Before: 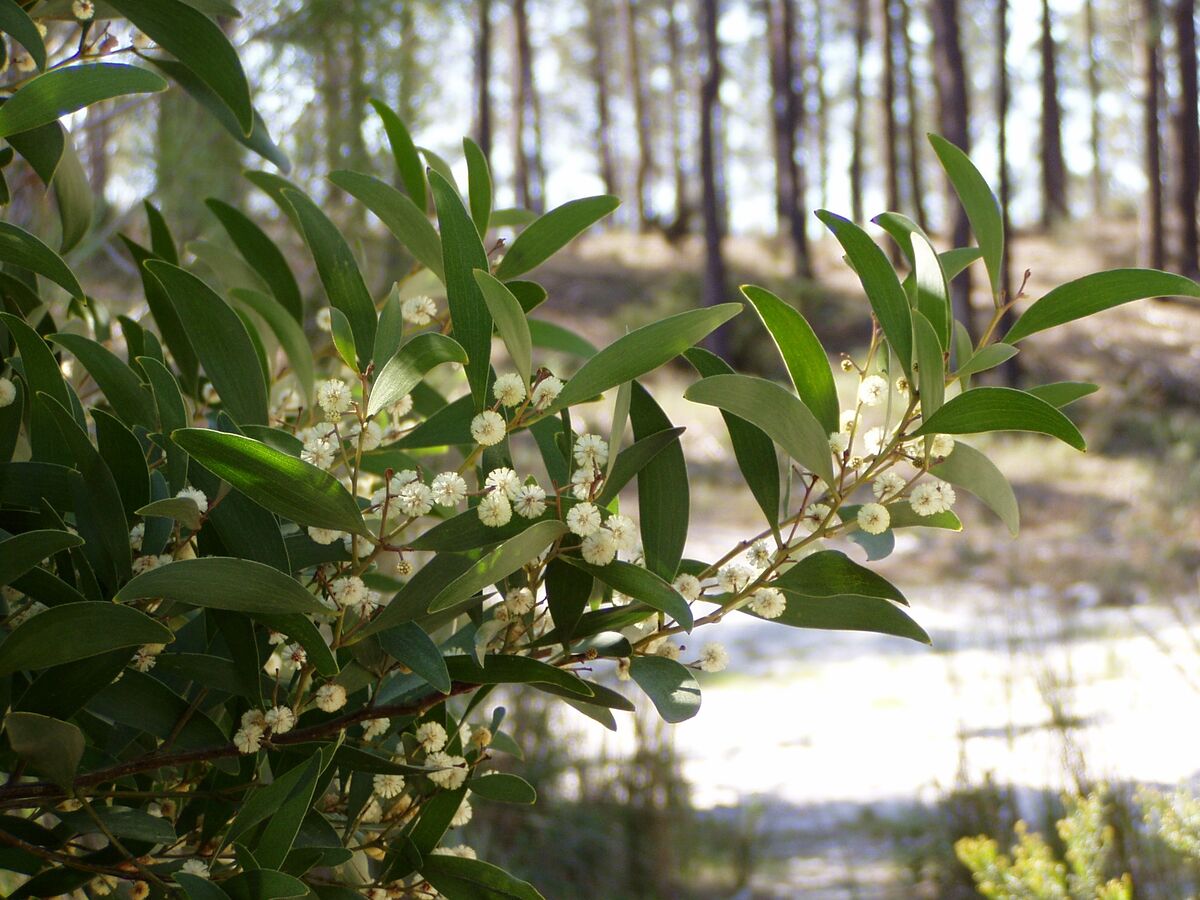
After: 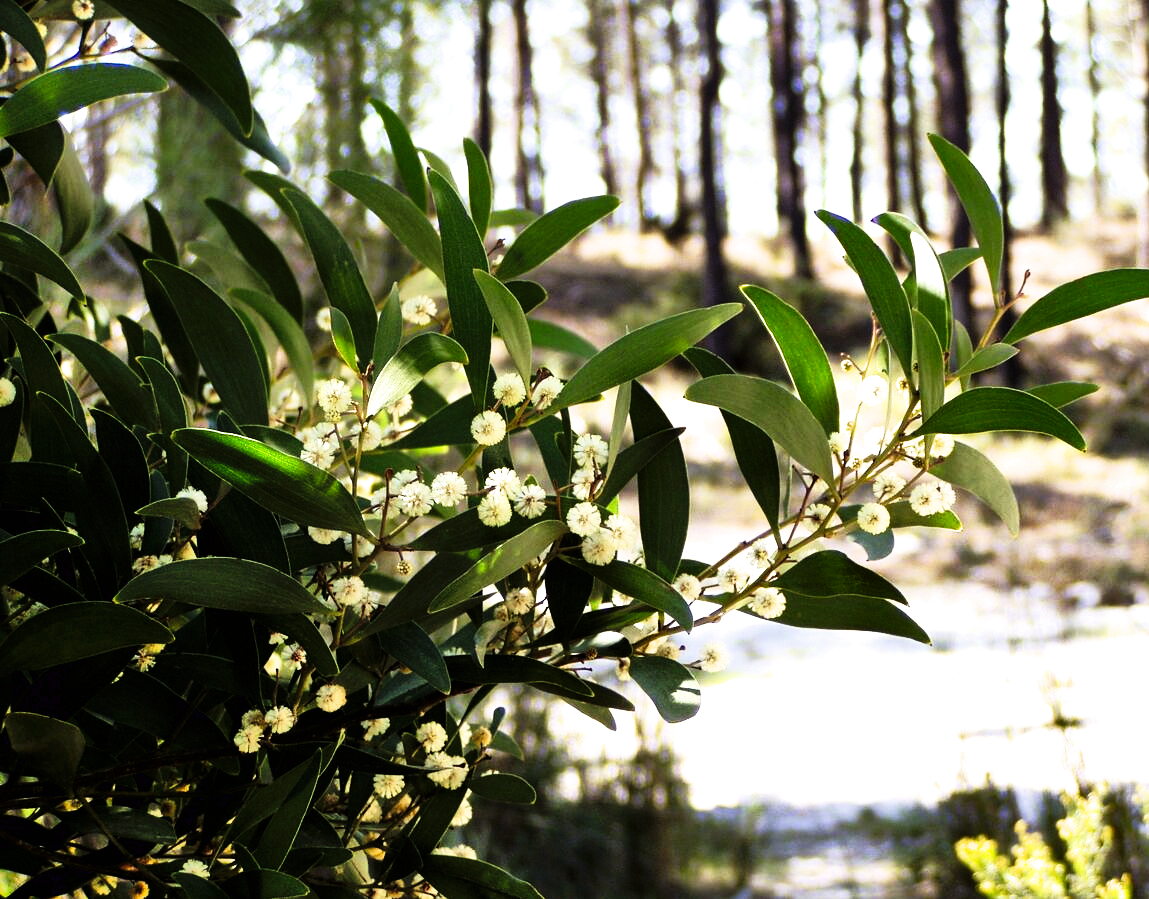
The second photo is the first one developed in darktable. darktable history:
filmic rgb: black relative exposure -6.39 EV, white relative exposure 2.42 EV, target white luminance 99.915%, hardness 5.26, latitude 0.391%, contrast 1.424, highlights saturation mix 2.63%, preserve chrominance max RGB
tone curve: curves: ch0 [(0, 0) (0.003, 0.004) (0.011, 0.009) (0.025, 0.017) (0.044, 0.029) (0.069, 0.04) (0.1, 0.051) (0.136, 0.07) (0.177, 0.095) (0.224, 0.131) (0.277, 0.179) (0.335, 0.237) (0.399, 0.302) (0.468, 0.386) (0.543, 0.471) (0.623, 0.576) (0.709, 0.699) (0.801, 0.817) (0.898, 0.917) (1, 1)], preserve colors none
shadows and highlights: soften with gaussian
crop: right 4.238%, bottom 0.05%
exposure: black level correction 0.005, exposure 0.418 EV, compensate highlight preservation false
